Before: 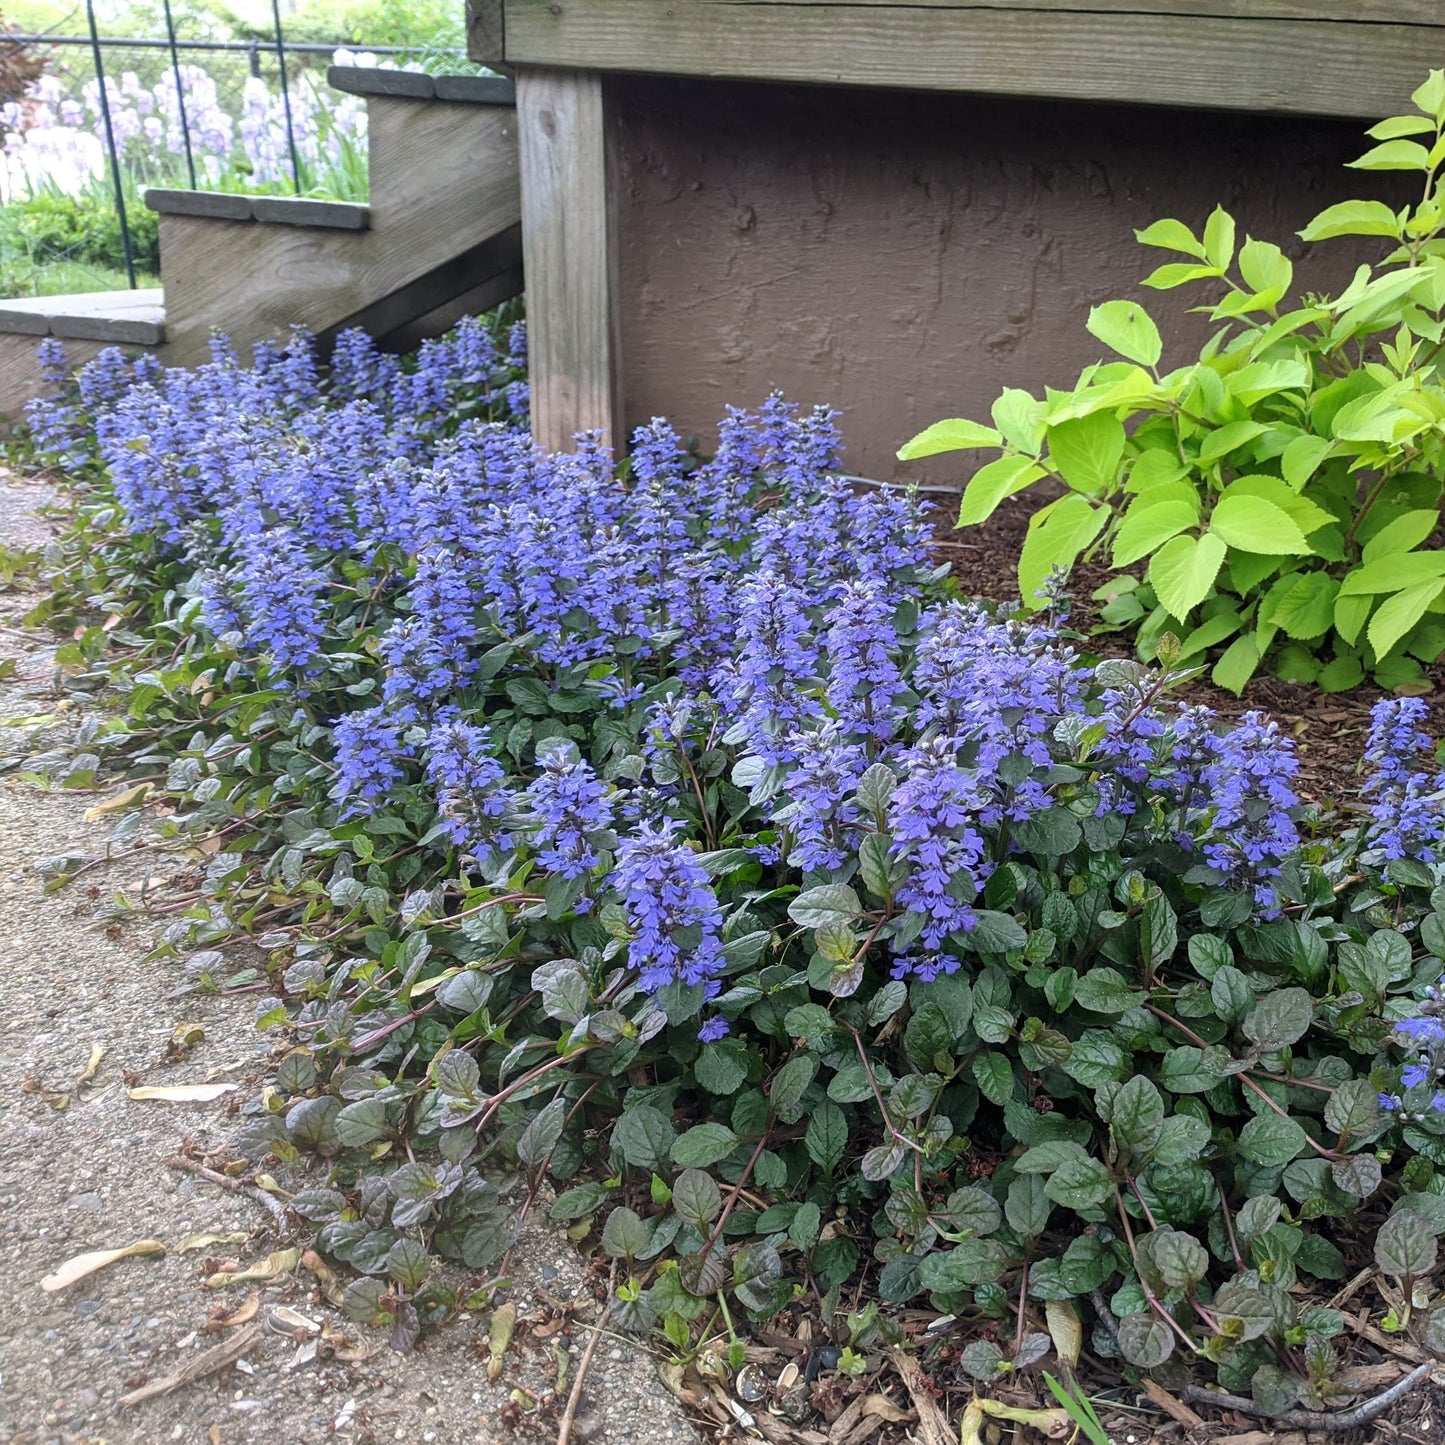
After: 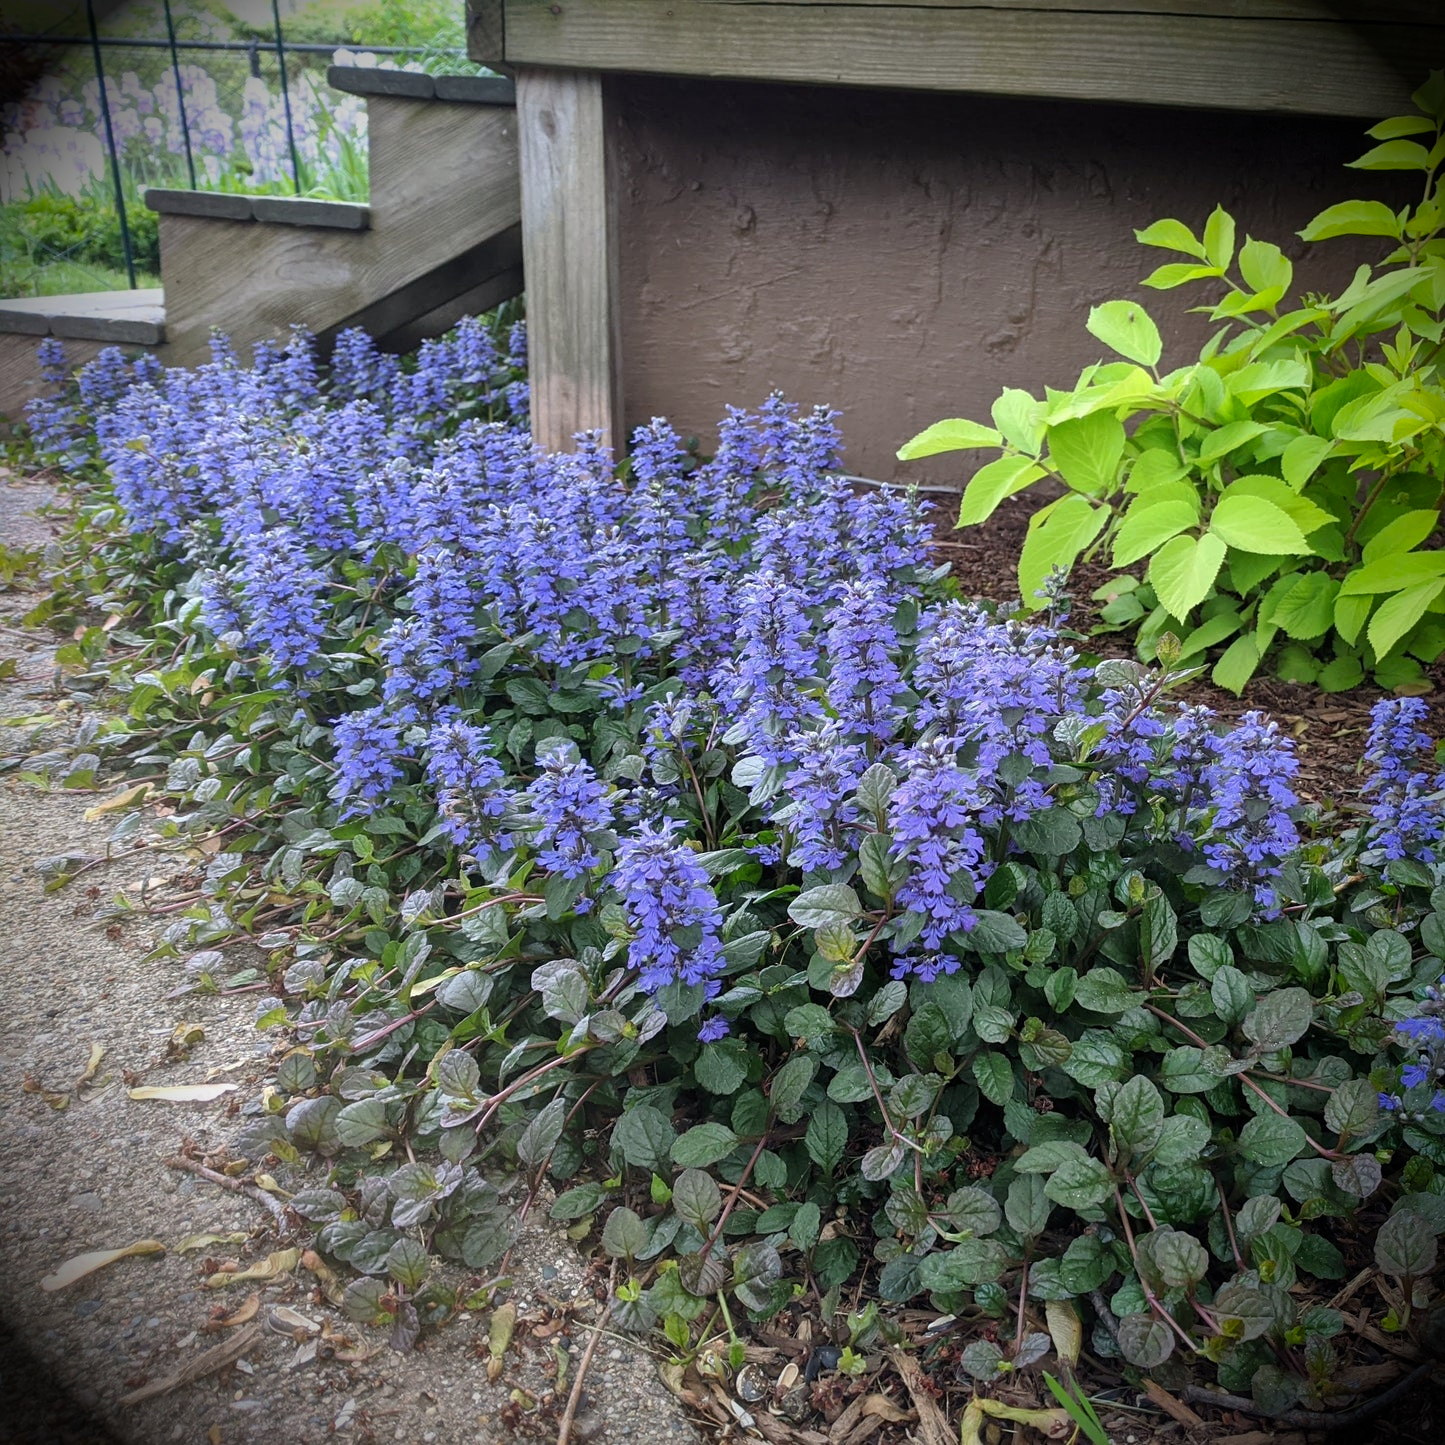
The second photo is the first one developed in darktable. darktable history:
vignetting: brightness -0.987, saturation 0.488, automatic ratio true
